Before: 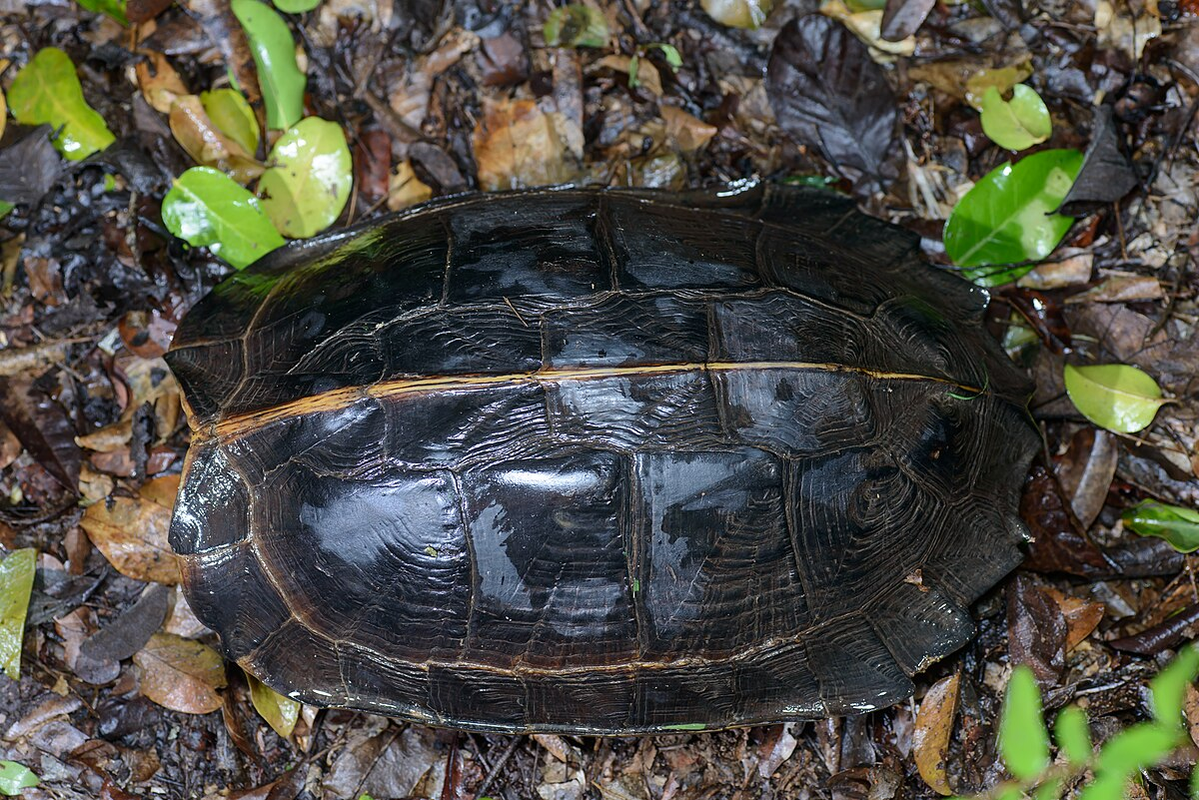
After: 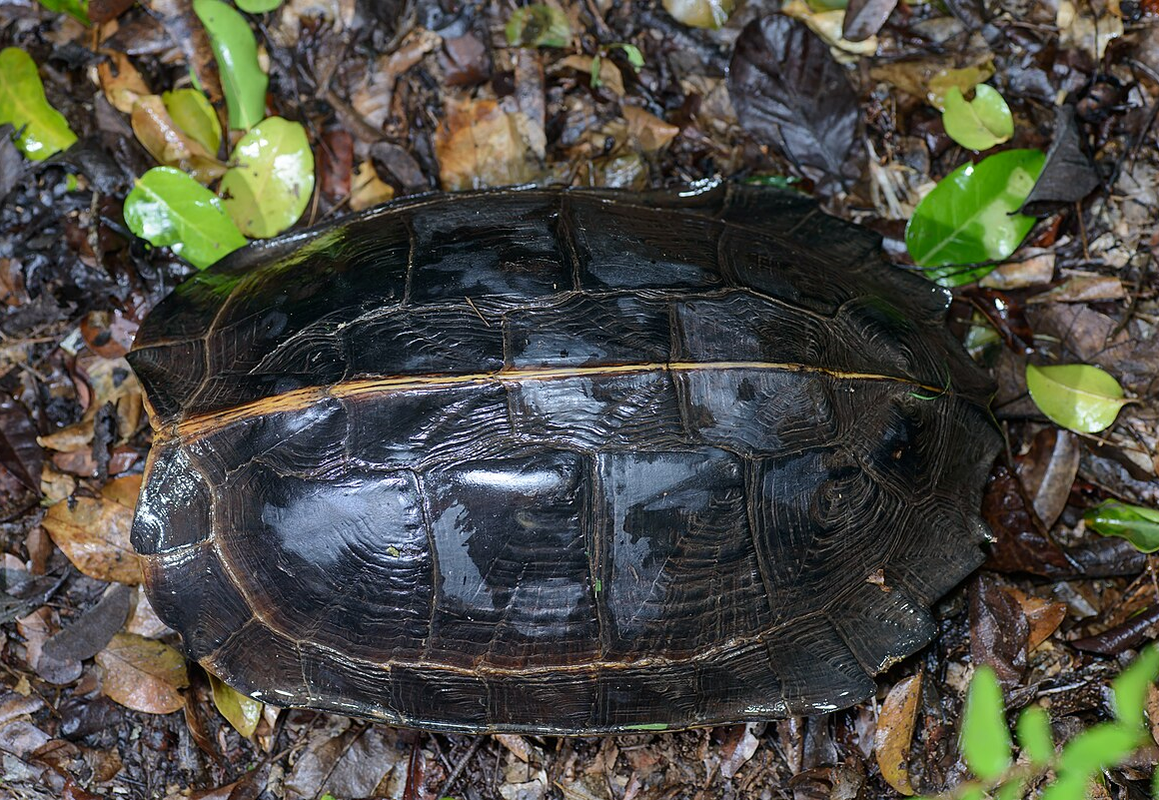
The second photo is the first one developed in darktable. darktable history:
shadows and highlights: radius 334.81, shadows 64.72, highlights 5.58, compress 88.16%, soften with gaussian
crop and rotate: left 3.333%
